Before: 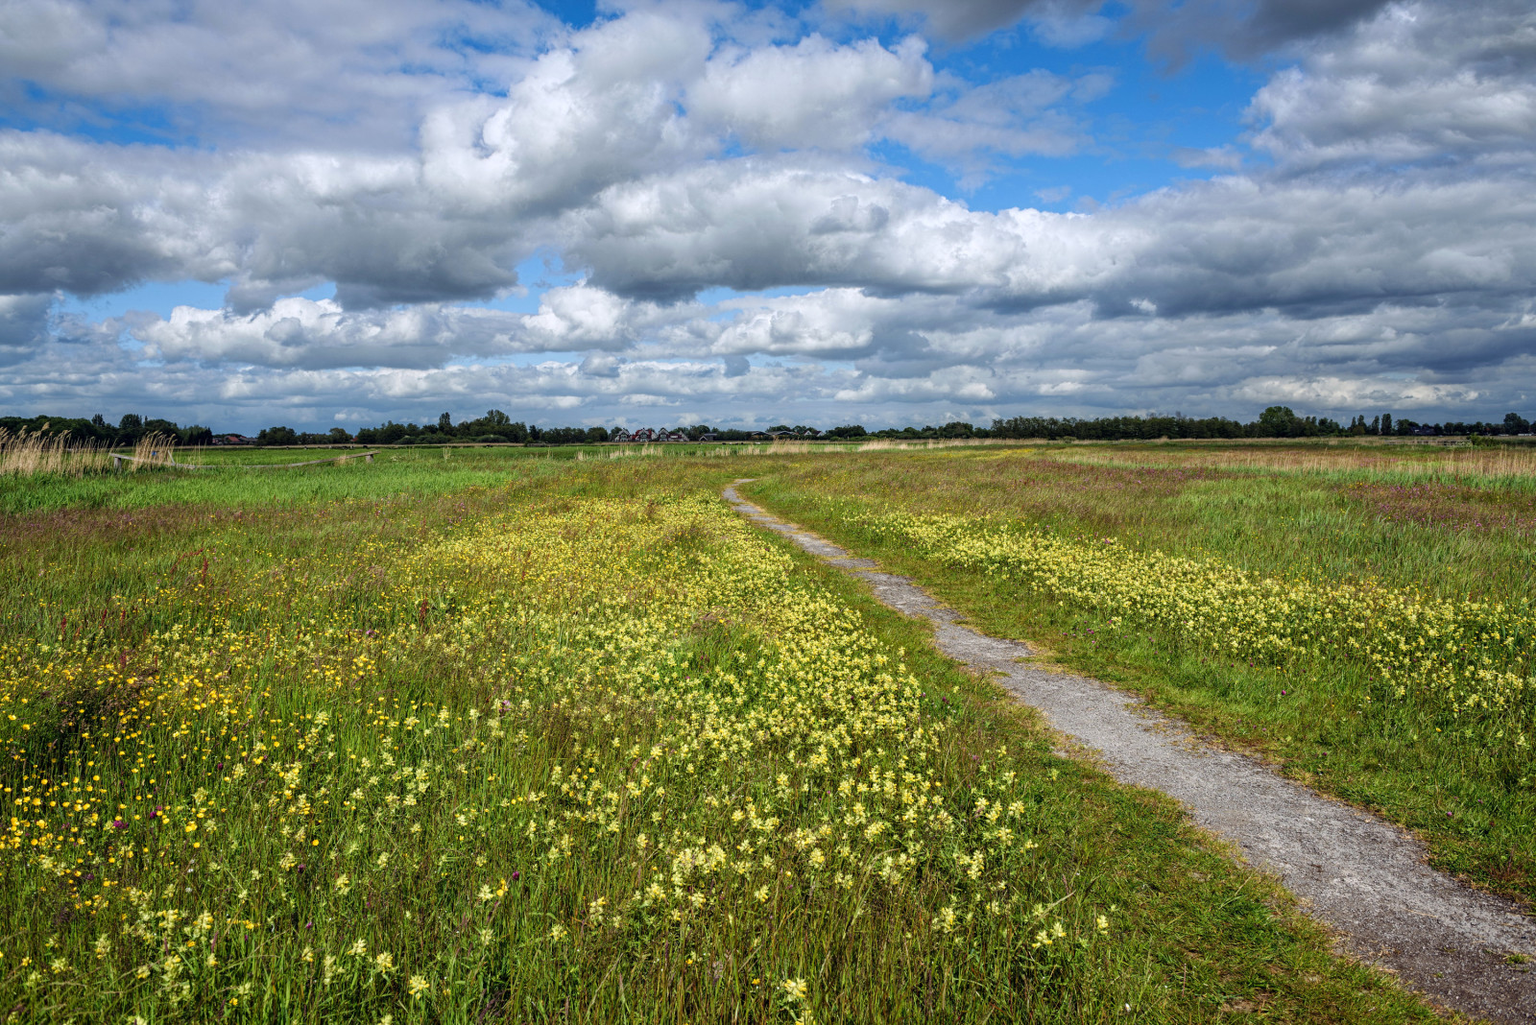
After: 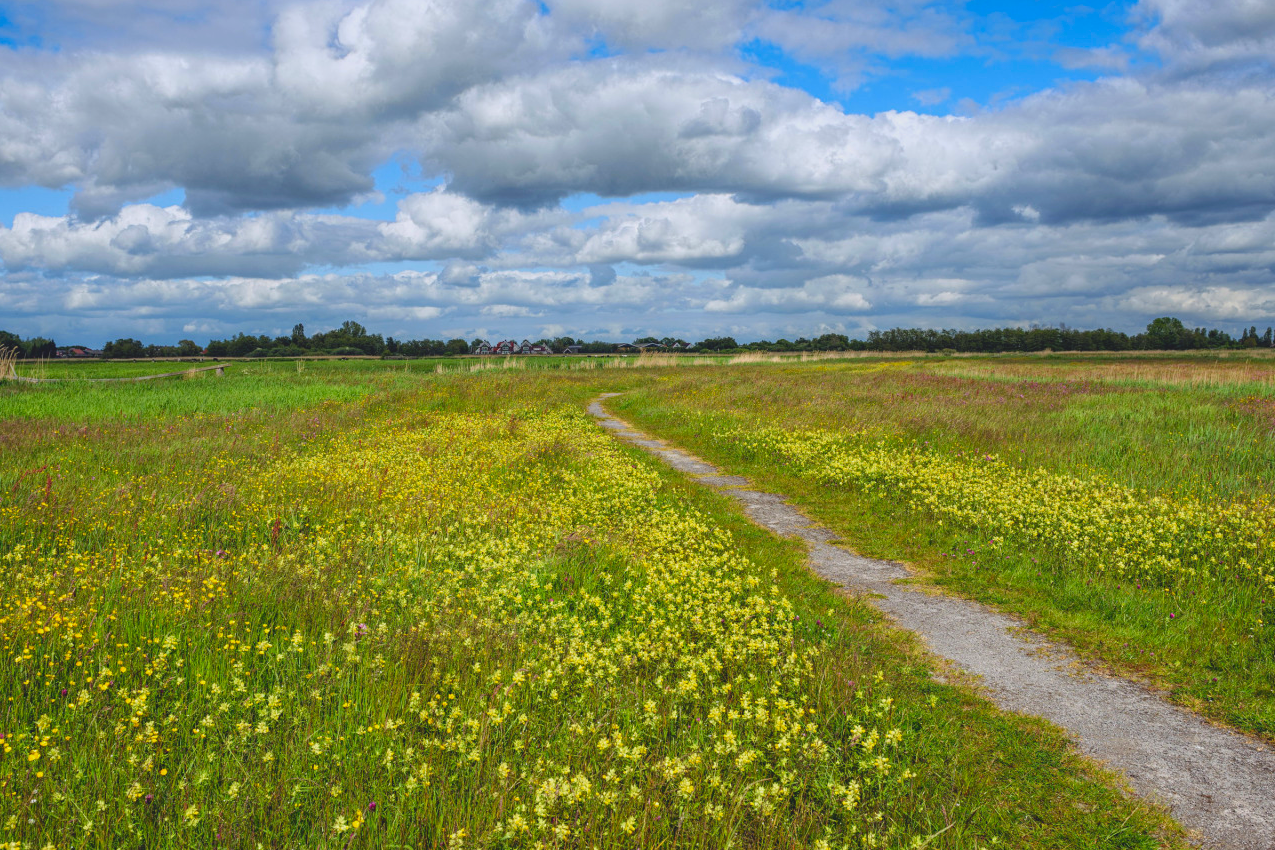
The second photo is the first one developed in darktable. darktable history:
crop and rotate: left 10.335%, top 9.94%, right 9.942%, bottom 10.426%
contrast brightness saturation: contrast -0.206, saturation 0.189
exposure: exposure 0.151 EV, compensate exposure bias true, compensate highlight preservation false
